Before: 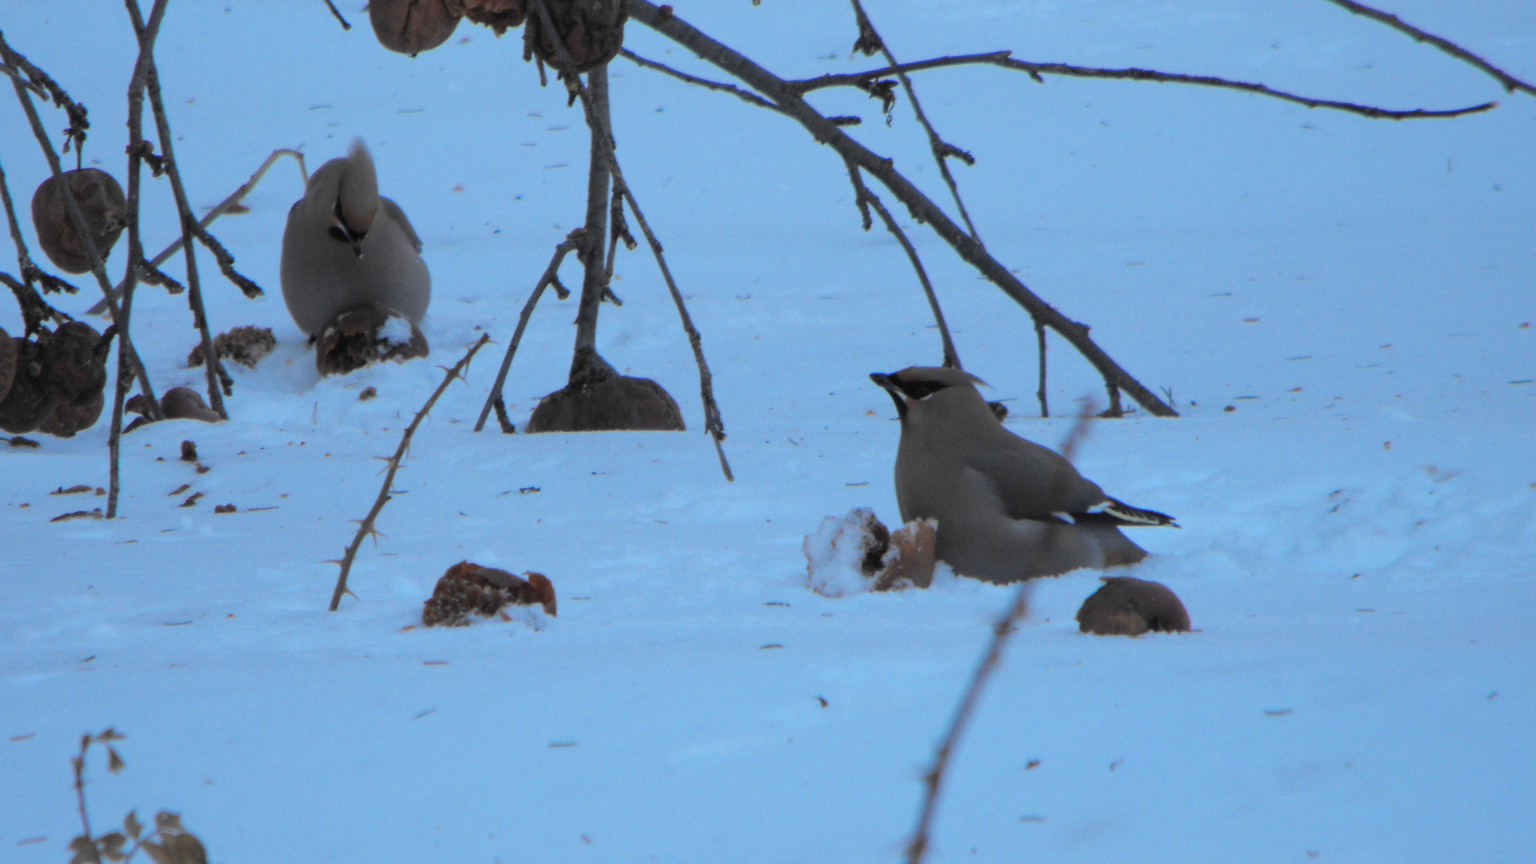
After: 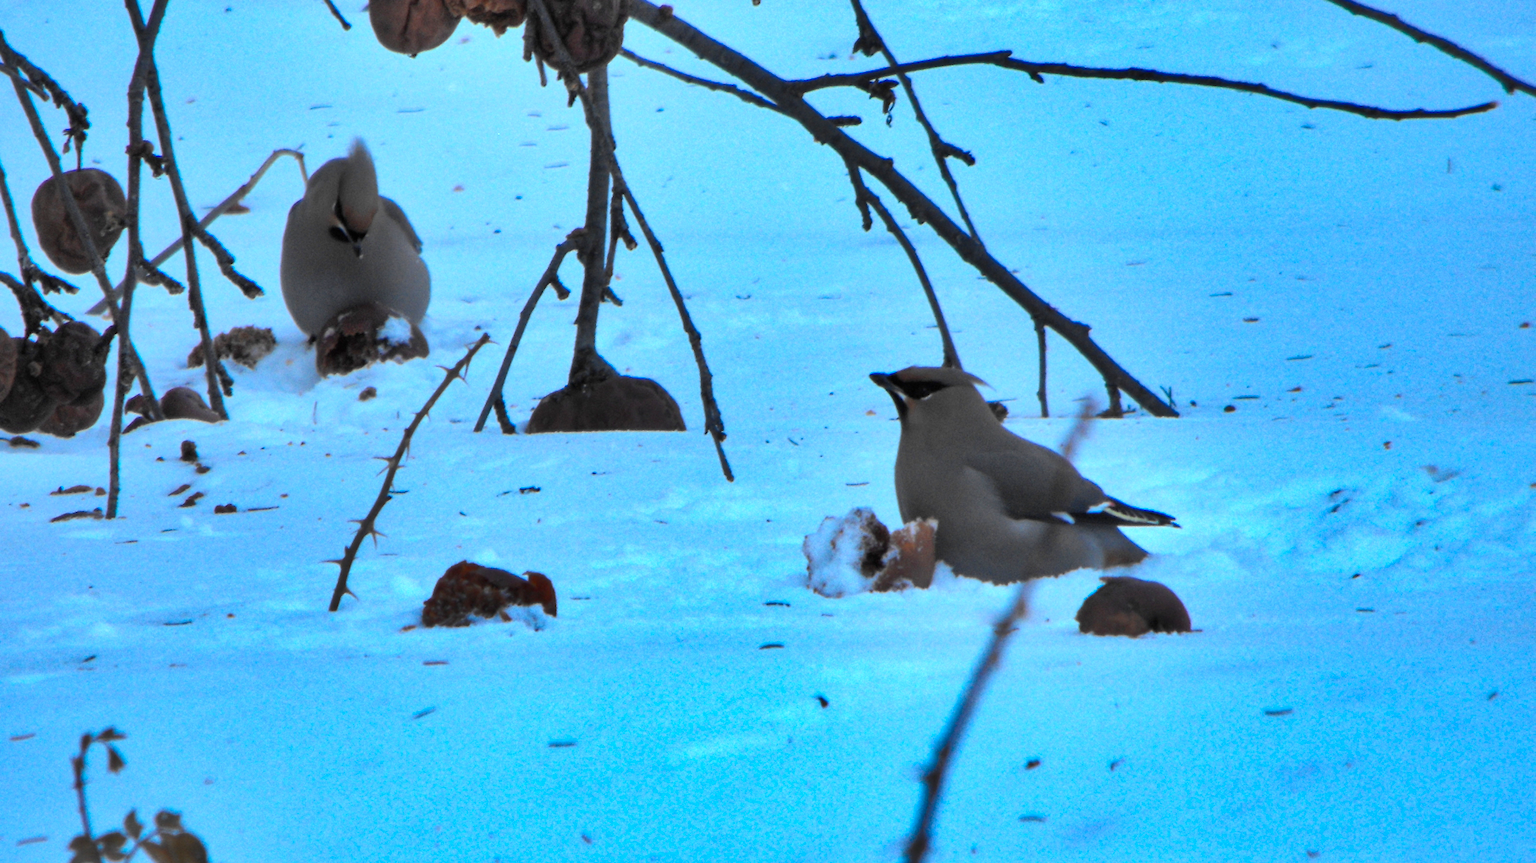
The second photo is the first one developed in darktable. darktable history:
shadows and highlights: shadows 30.6, highlights -62.63, soften with gaussian
color balance rgb: perceptual saturation grading › global saturation 14.866%, perceptual brilliance grading › global brilliance 25.008%
